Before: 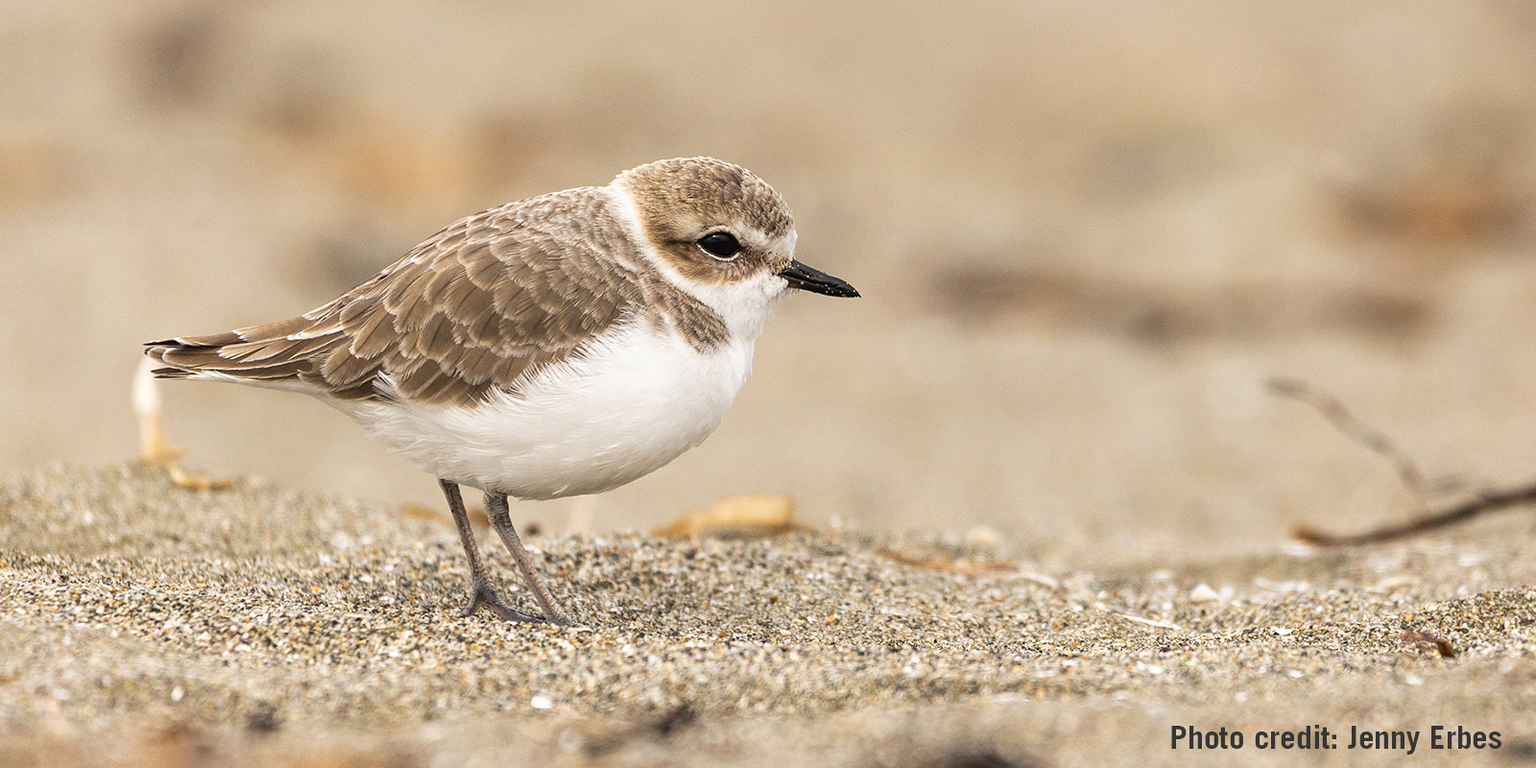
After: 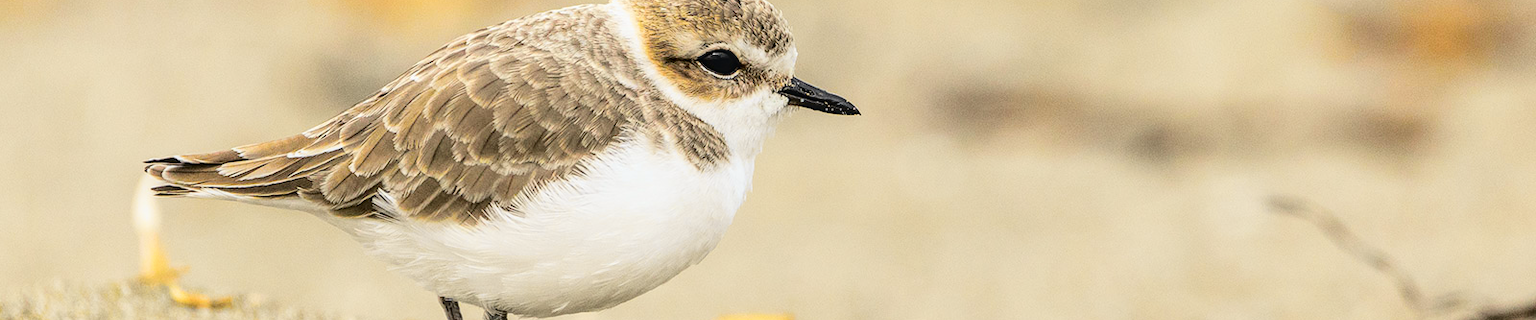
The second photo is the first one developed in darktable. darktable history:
local contrast: on, module defaults
crop and rotate: top 23.84%, bottom 34.294%
tone curve: curves: ch0 [(0, 0) (0.11, 0.061) (0.256, 0.259) (0.398, 0.494) (0.498, 0.611) (0.65, 0.757) (0.835, 0.883) (1, 0.961)]; ch1 [(0, 0) (0.346, 0.307) (0.408, 0.369) (0.453, 0.457) (0.482, 0.479) (0.502, 0.498) (0.521, 0.51) (0.553, 0.554) (0.618, 0.65) (0.693, 0.727) (1, 1)]; ch2 [(0, 0) (0.366, 0.337) (0.434, 0.46) (0.485, 0.494) (0.5, 0.494) (0.511, 0.508) (0.537, 0.55) (0.579, 0.599) (0.621, 0.693) (1, 1)], color space Lab, independent channels, preserve colors none
